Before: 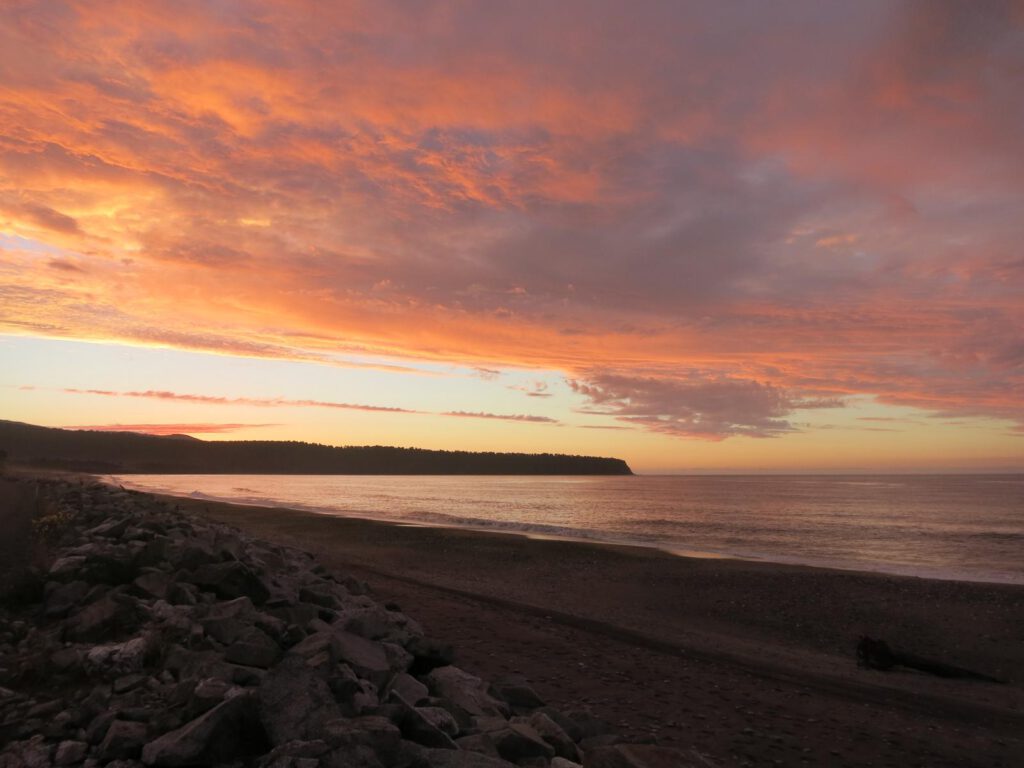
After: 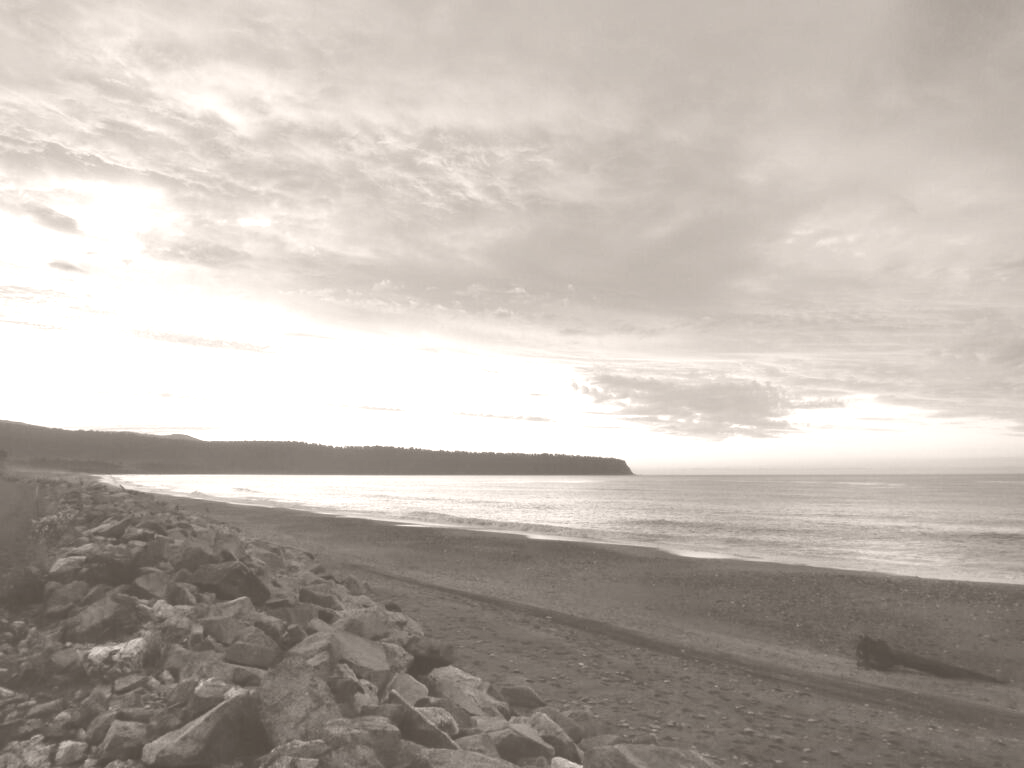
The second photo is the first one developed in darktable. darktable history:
shadows and highlights: soften with gaussian
colorize: hue 34.49°, saturation 35.33%, source mix 100%, lightness 55%, version 1
